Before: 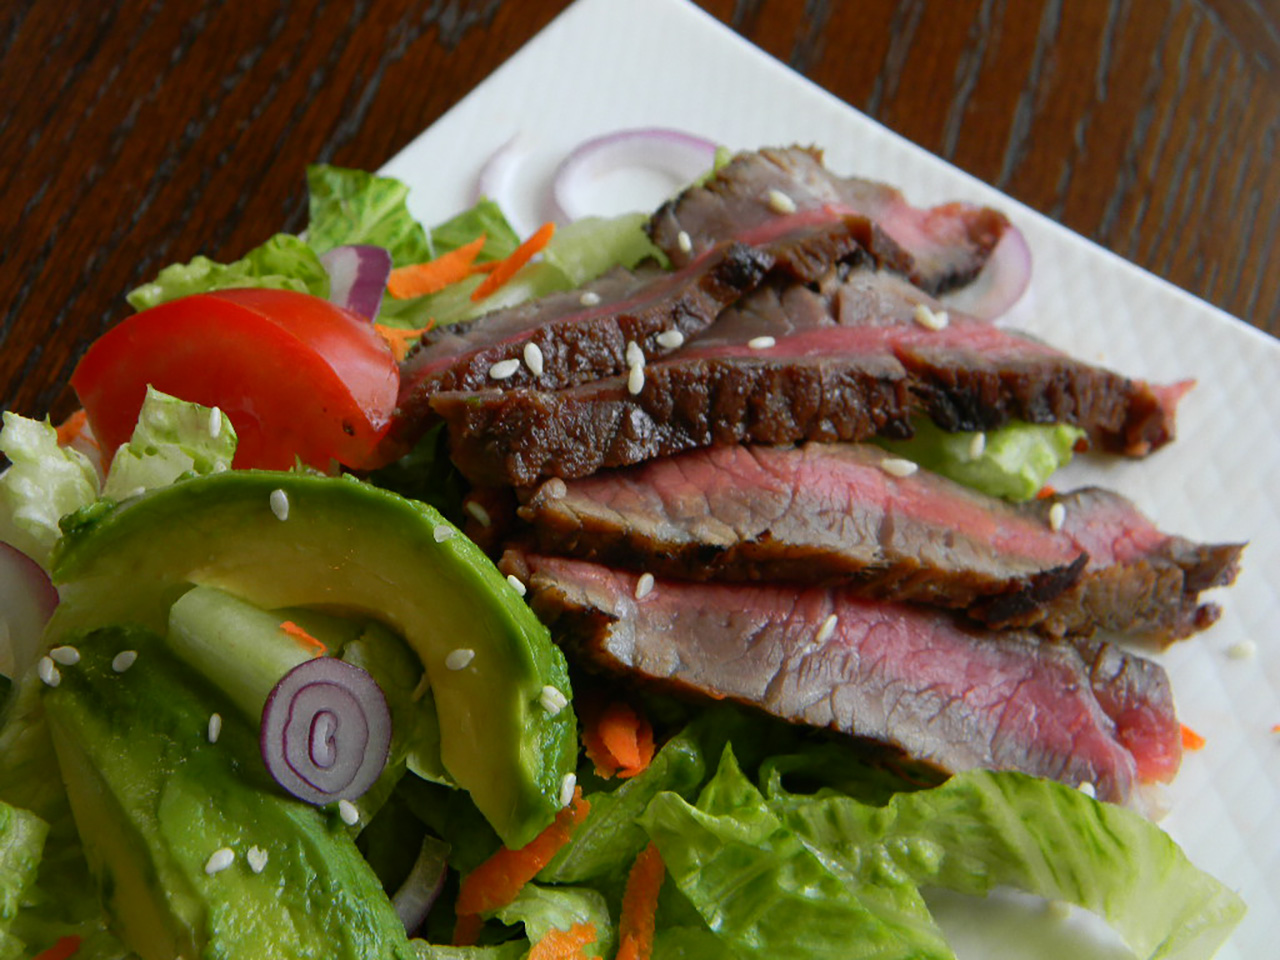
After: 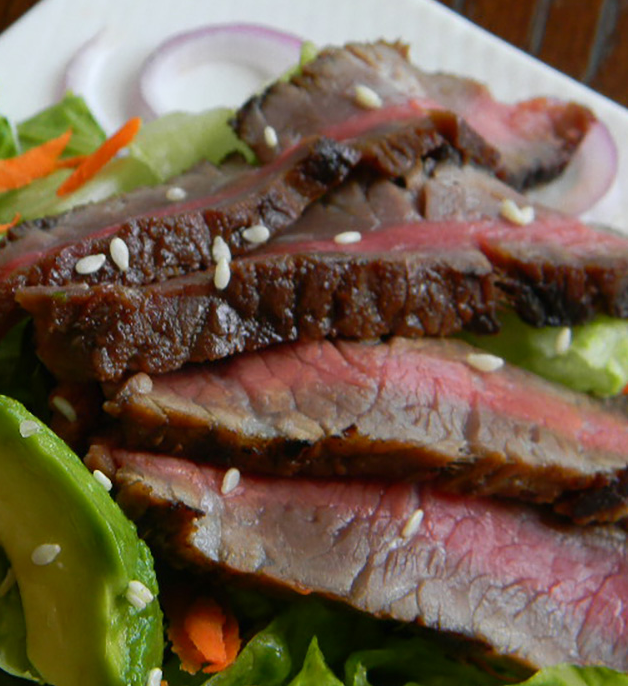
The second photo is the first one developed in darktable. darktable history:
crop: left 32.41%, top 10.975%, right 18.46%, bottom 17.465%
